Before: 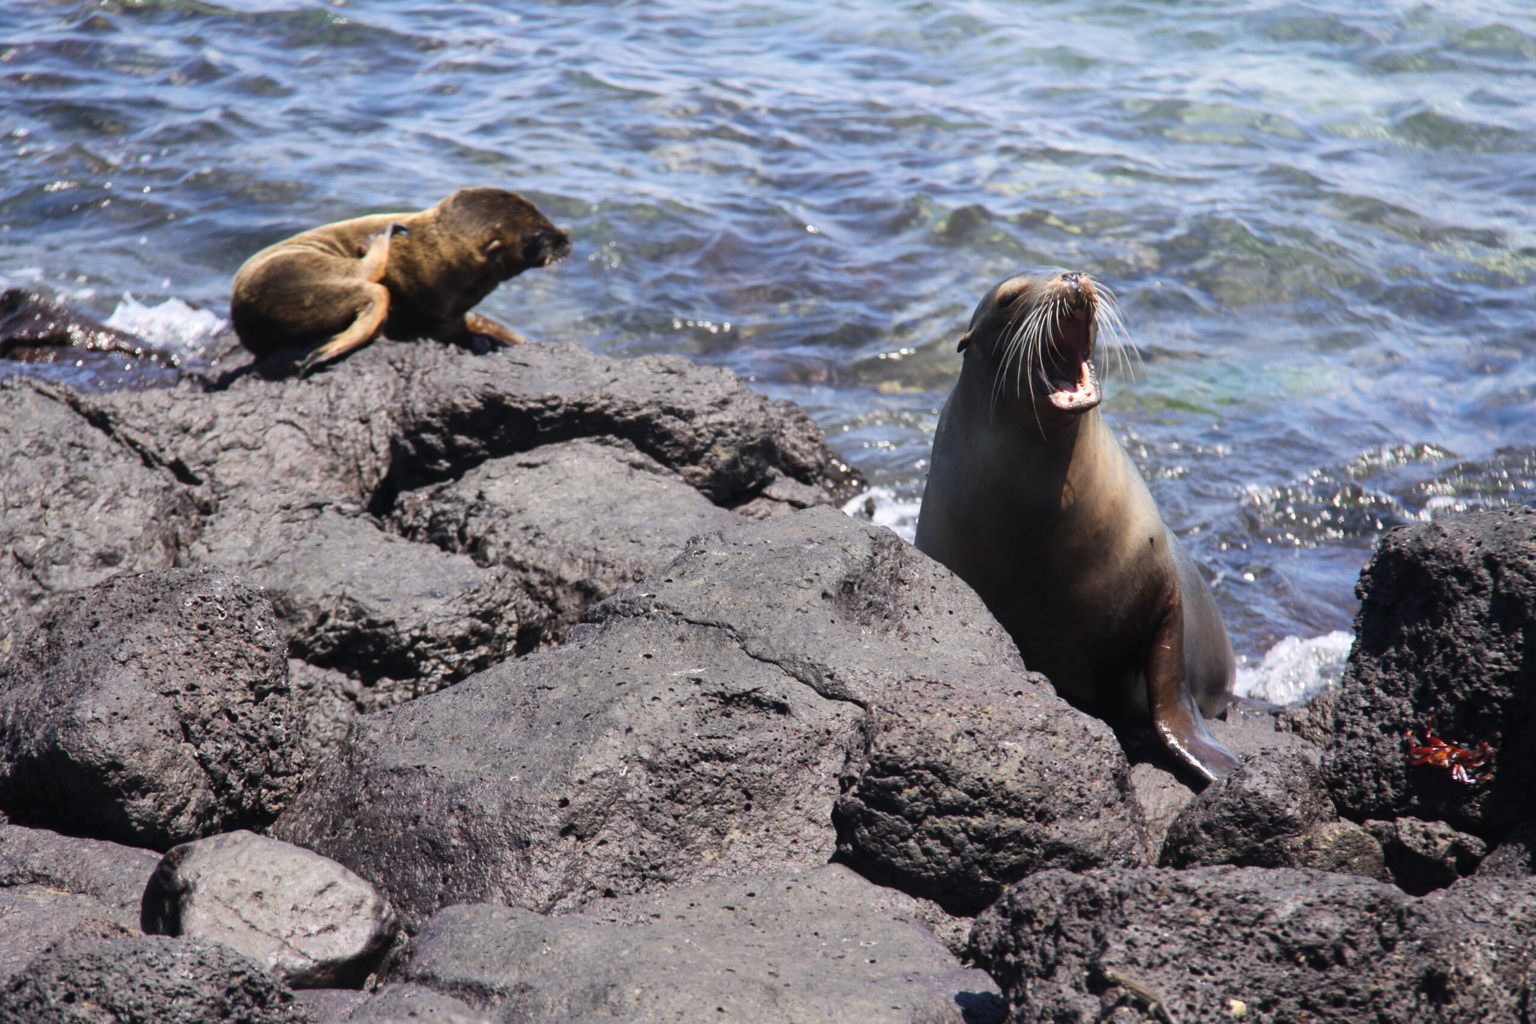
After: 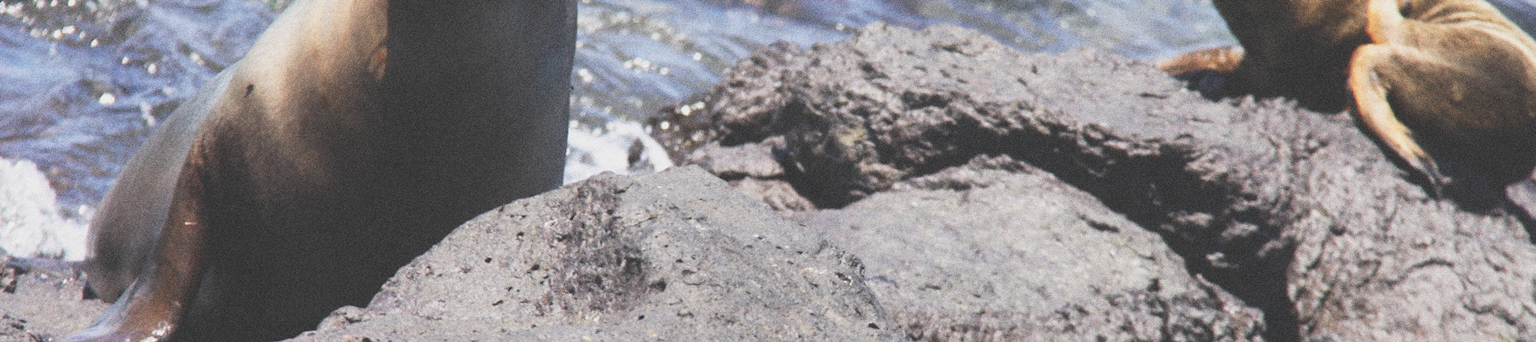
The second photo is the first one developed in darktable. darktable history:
exposure: black level correction -0.025, exposure -0.117 EV, compensate highlight preservation false
shadows and highlights: shadows 25, highlights -25
crop and rotate: angle 16.12°, top 30.835%, bottom 35.653%
base curve: curves: ch0 [(0, 0) (0.088, 0.125) (0.176, 0.251) (0.354, 0.501) (0.613, 0.749) (1, 0.877)], preserve colors none
contrast brightness saturation: saturation -0.1
grain: coarseness 0.09 ISO, strength 40%
